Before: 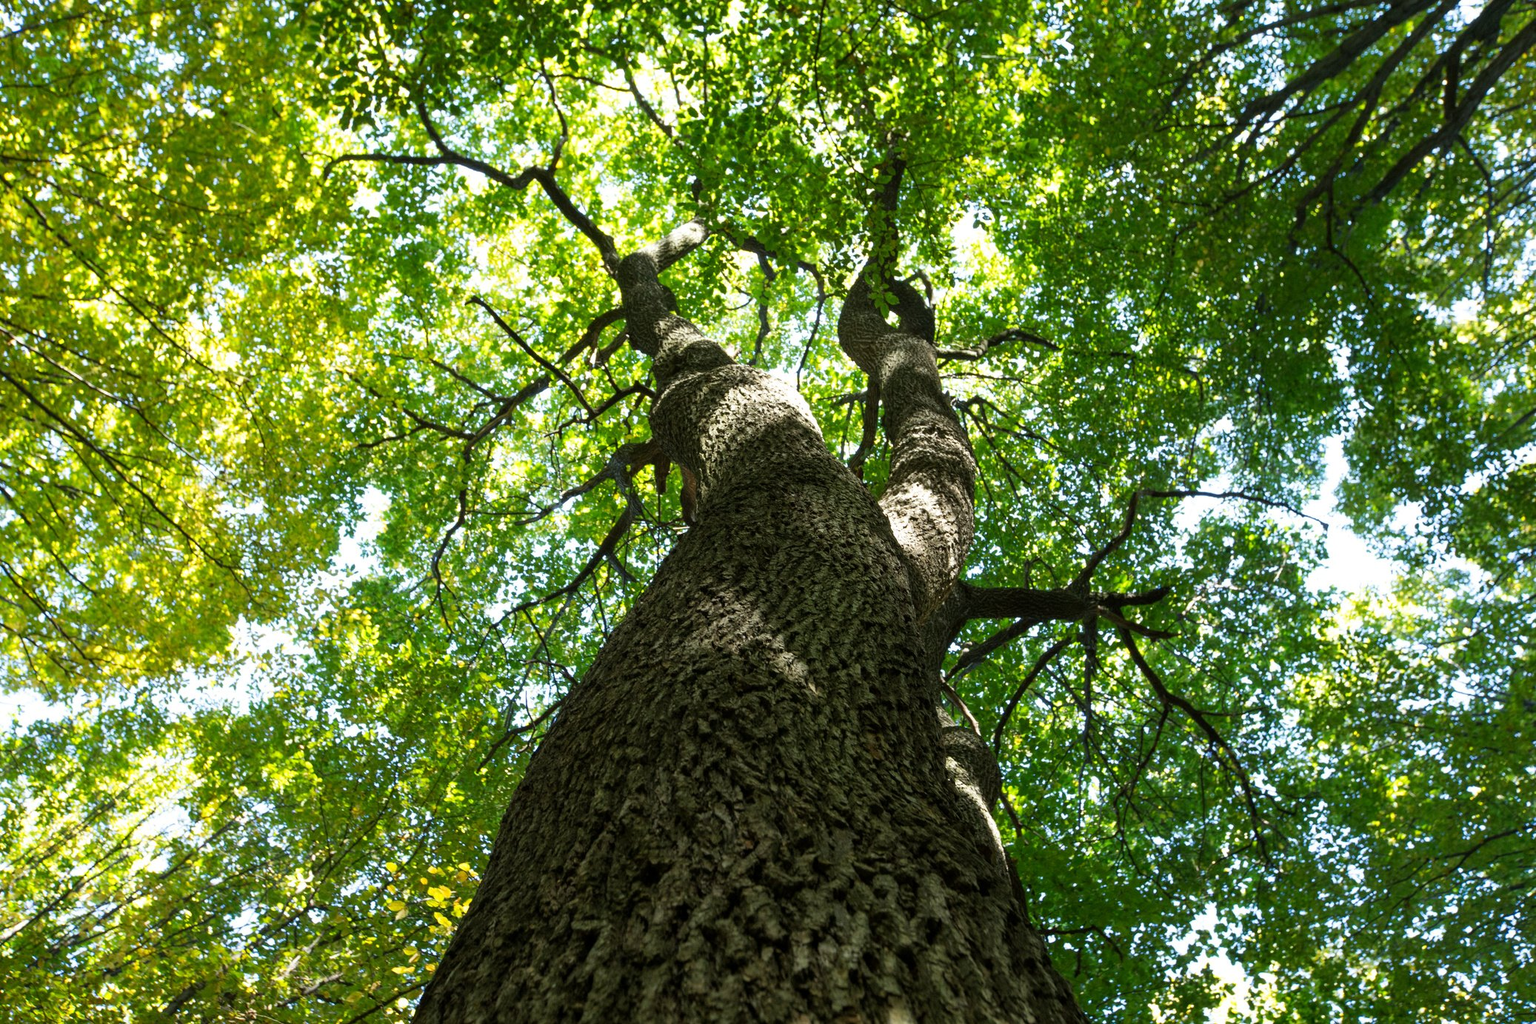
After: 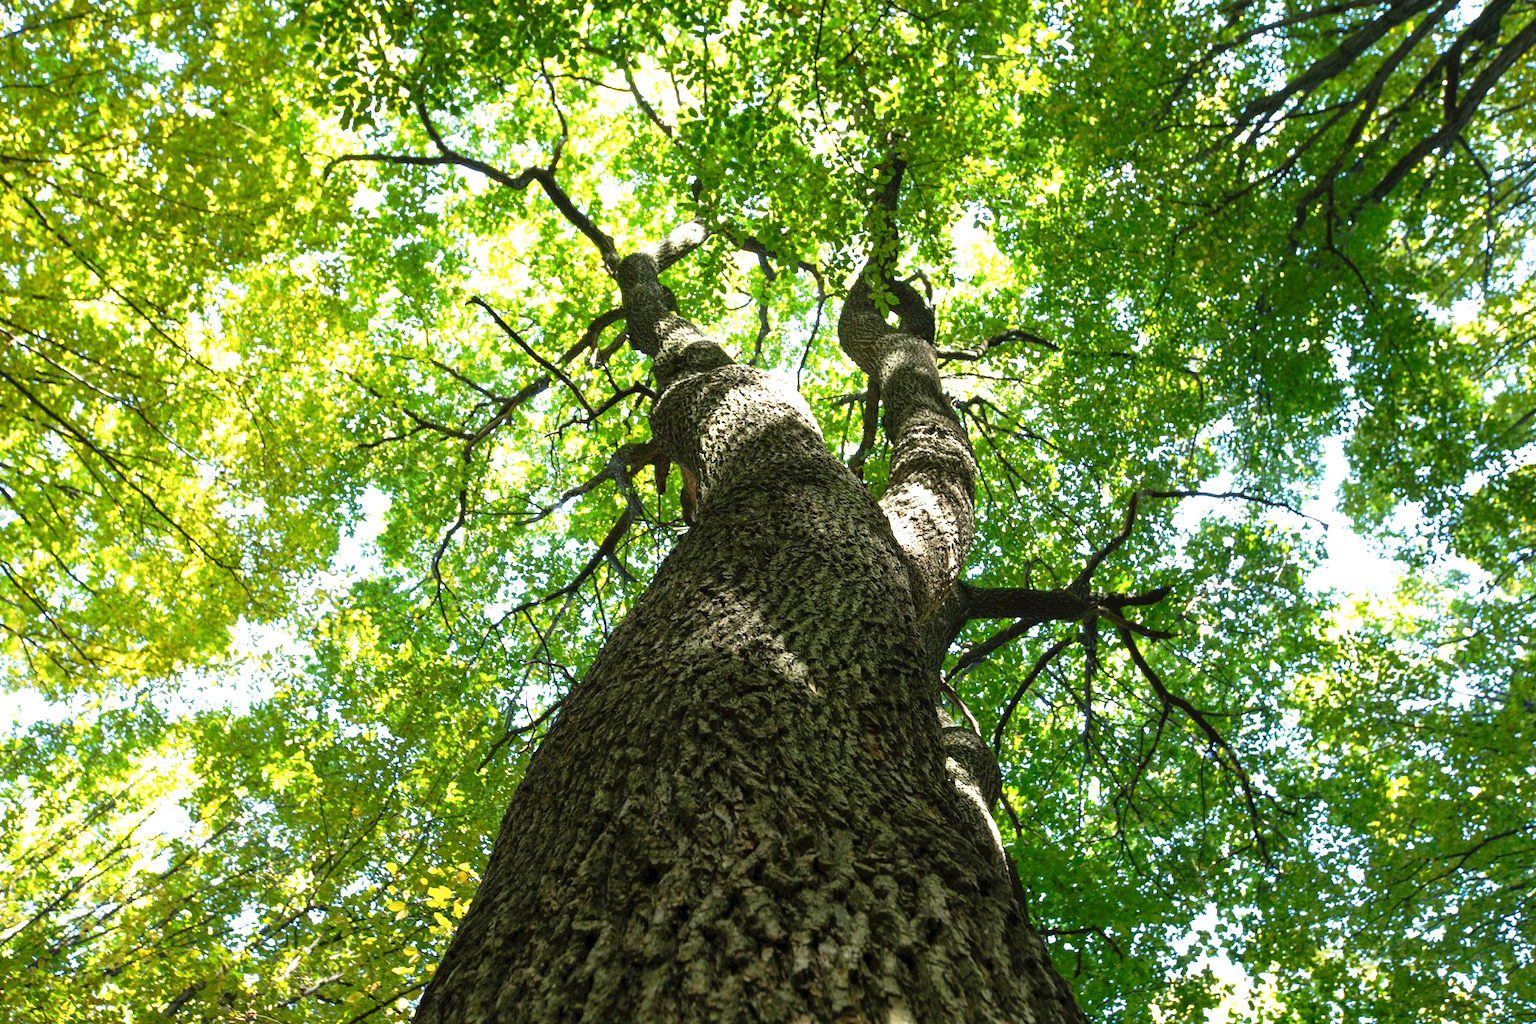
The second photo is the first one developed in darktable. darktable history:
tone curve: curves: ch0 [(0, 0) (0.003, 0.049) (0.011, 0.051) (0.025, 0.055) (0.044, 0.065) (0.069, 0.081) (0.1, 0.11) (0.136, 0.15) (0.177, 0.195) (0.224, 0.242) (0.277, 0.308) (0.335, 0.375) (0.399, 0.436) (0.468, 0.5) (0.543, 0.574) (0.623, 0.665) (0.709, 0.761) (0.801, 0.851) (0.898, 0.933) (1, 1)], preserve colors none
exposure: black level correction 0.001, exposure 0.5 EV, compensate exposure bias true, compensate highlight preservation false
